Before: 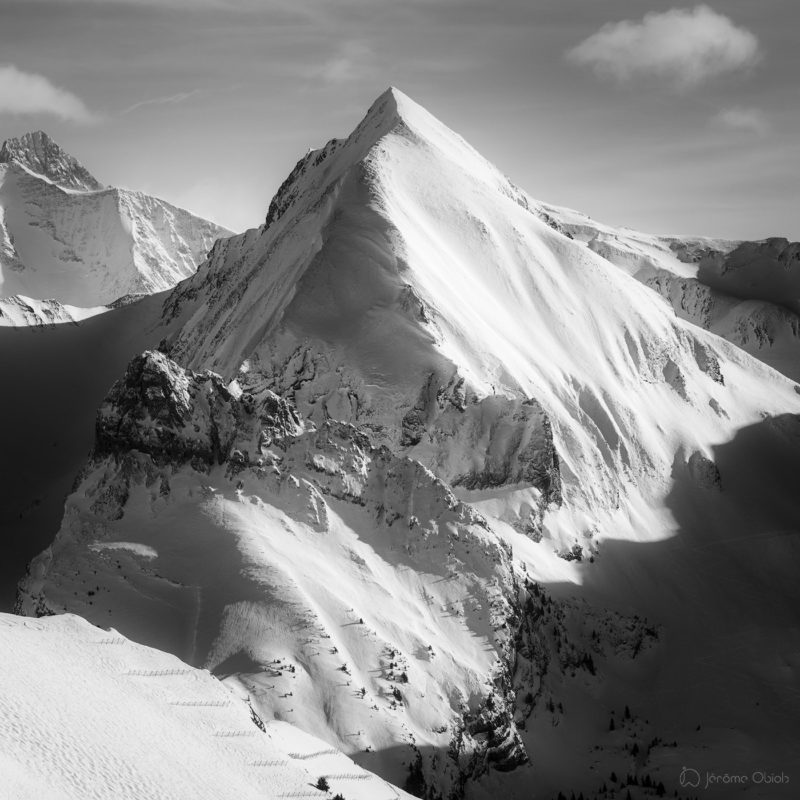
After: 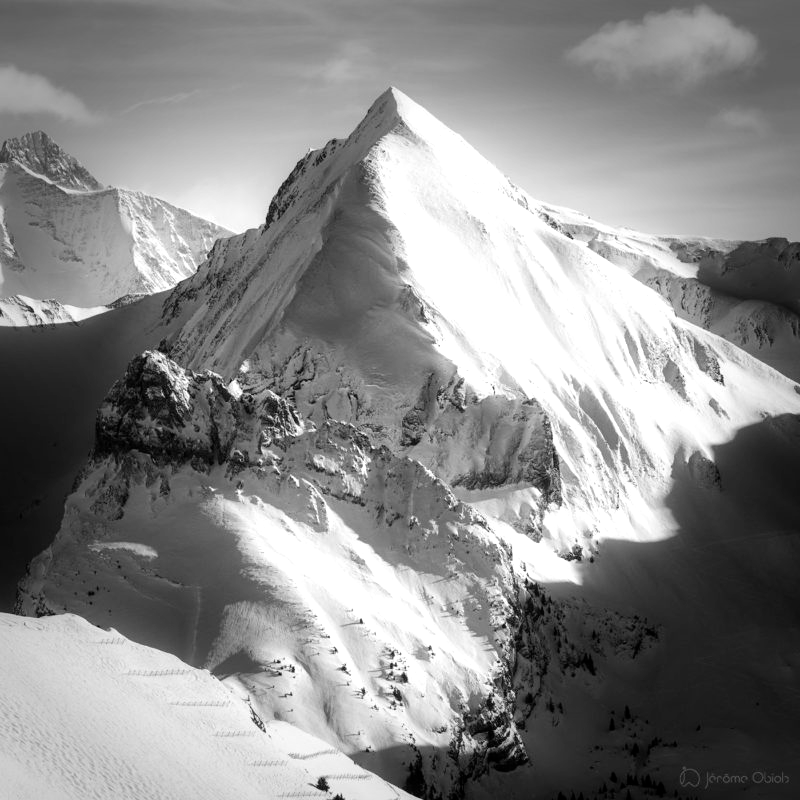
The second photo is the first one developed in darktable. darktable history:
exposure: exposure 0.426 EV, compensate highlight preservation false
vignetting: fall-off start 67.15%, brightness -0.442, saturation -0.691, width/height ratio 1.011, unbound false
